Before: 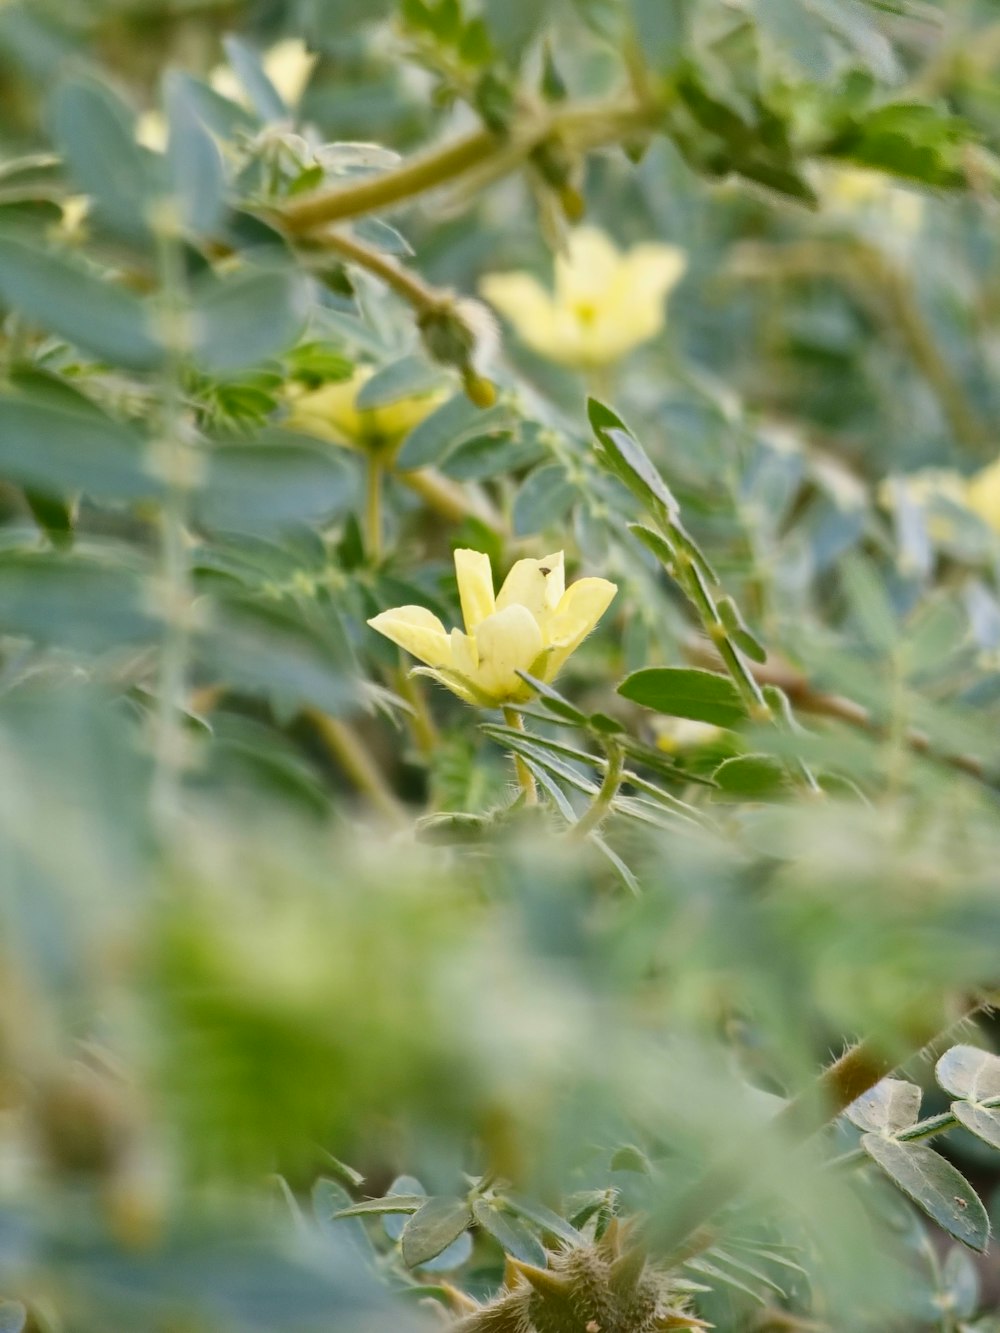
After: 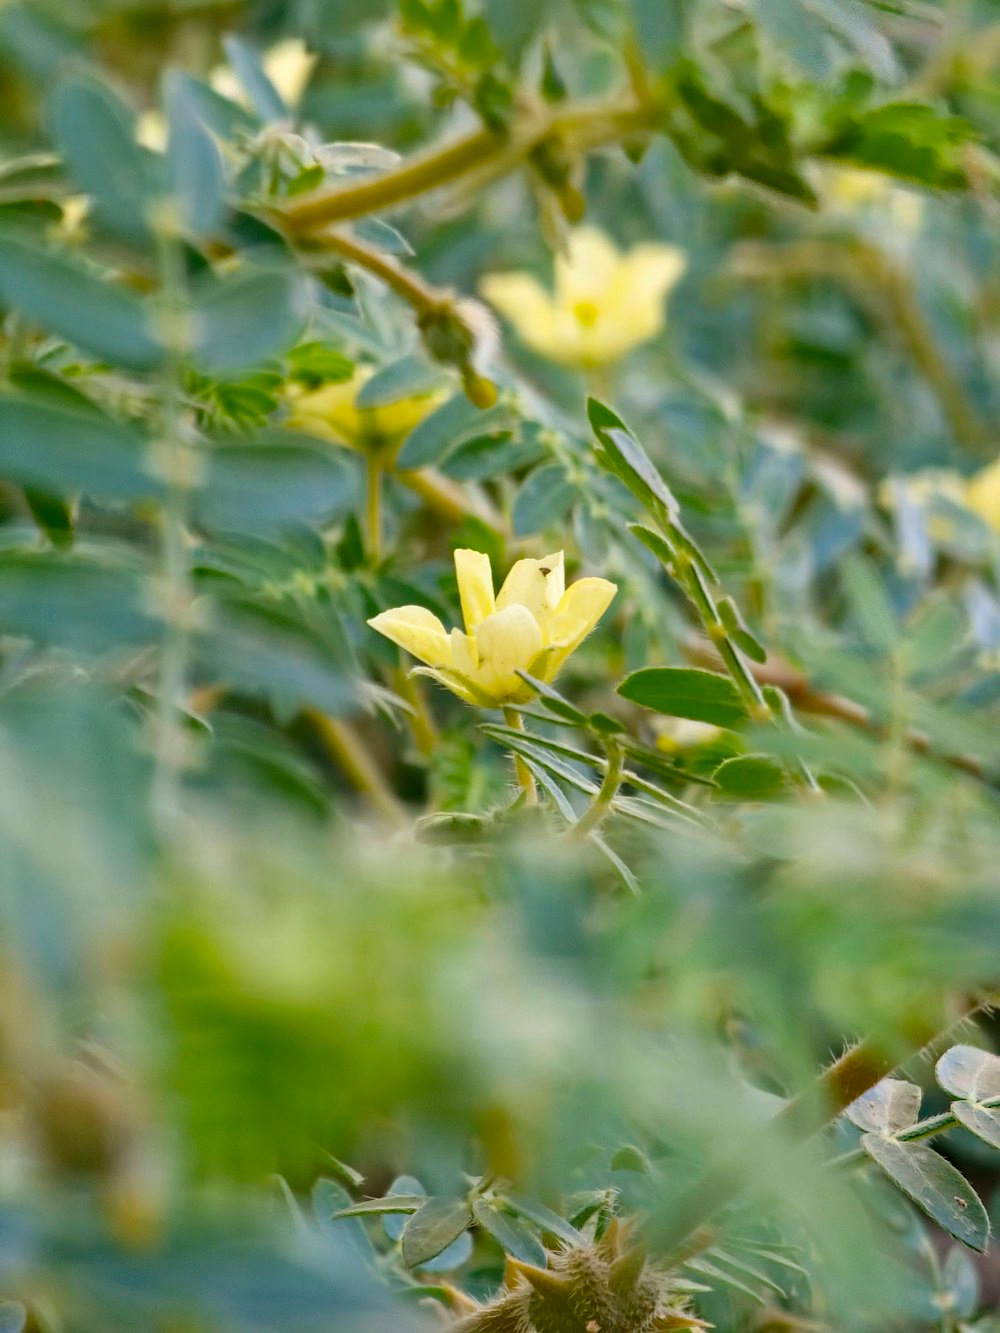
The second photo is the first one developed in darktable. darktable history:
exposure: exposure -0.047 EV, compensate exposure bias true, compensate highlight preservation false
haze removal: compatibility mode true, adaptive false
